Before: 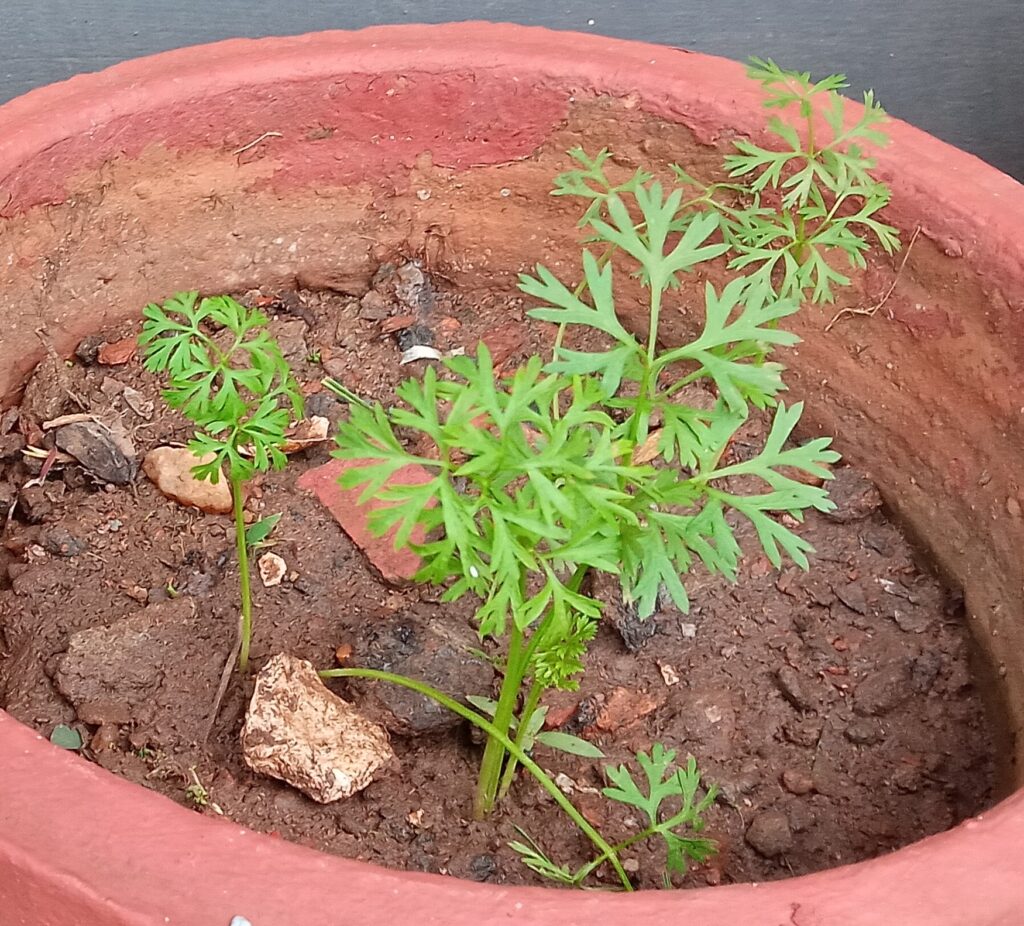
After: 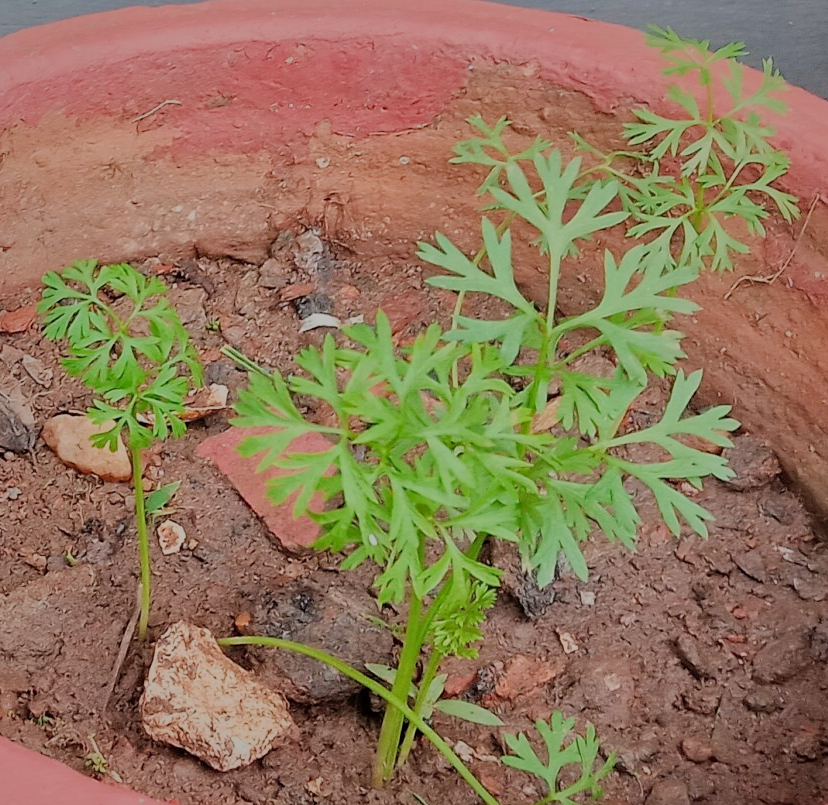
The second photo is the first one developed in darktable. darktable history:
shadows and highlights: shadows 38.43, highlights -74.54
filmic rgb: black relative exposure -6.98 EV, white relative exposure 5.63 EV, hardness 2.86
crop: left 9.929%, top 3.475%, right 9.188%, bottom 9.529%
